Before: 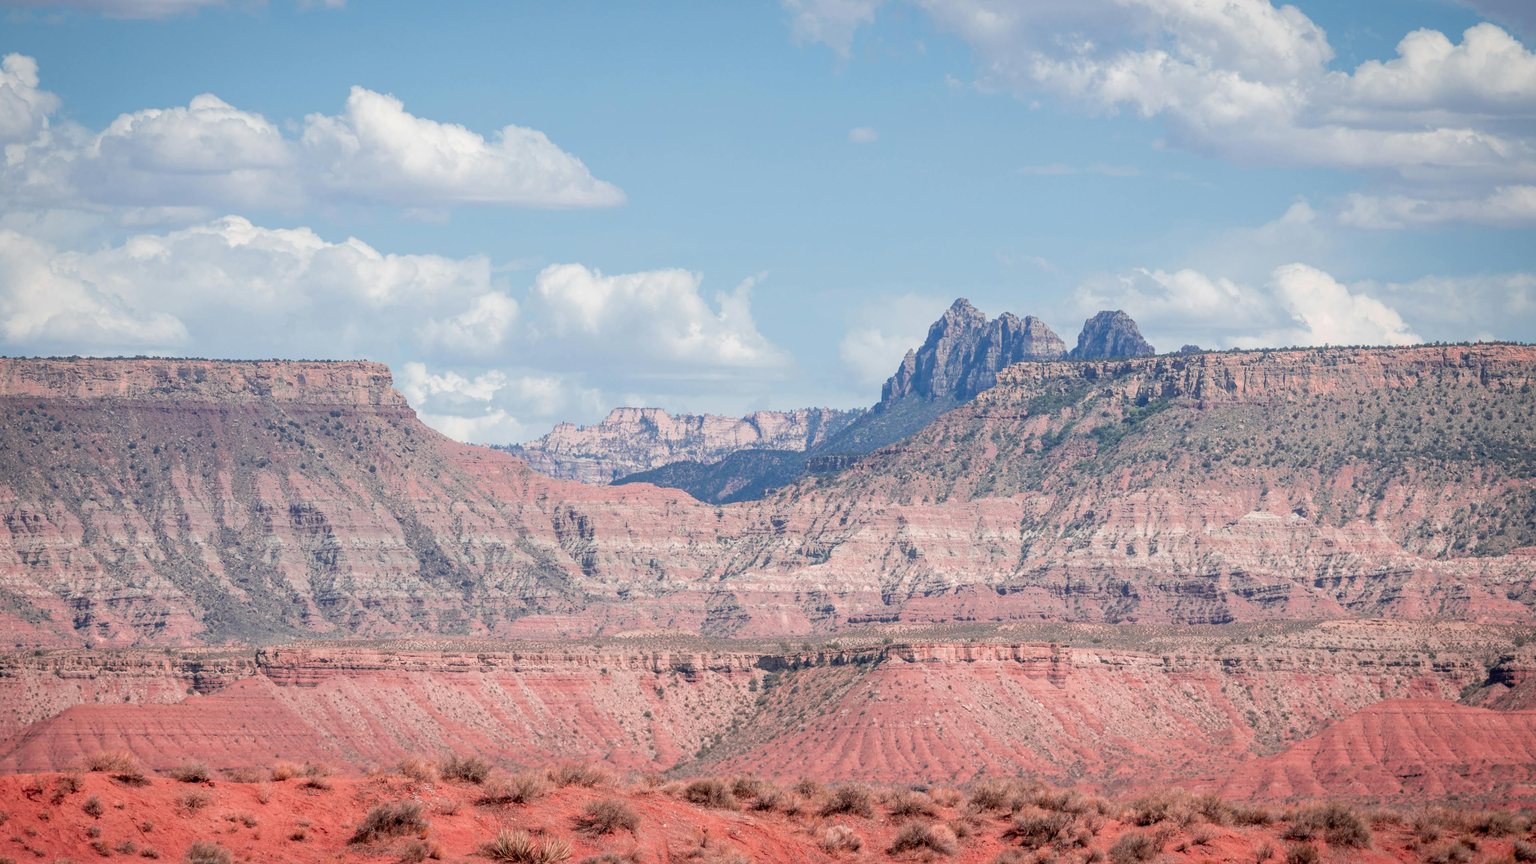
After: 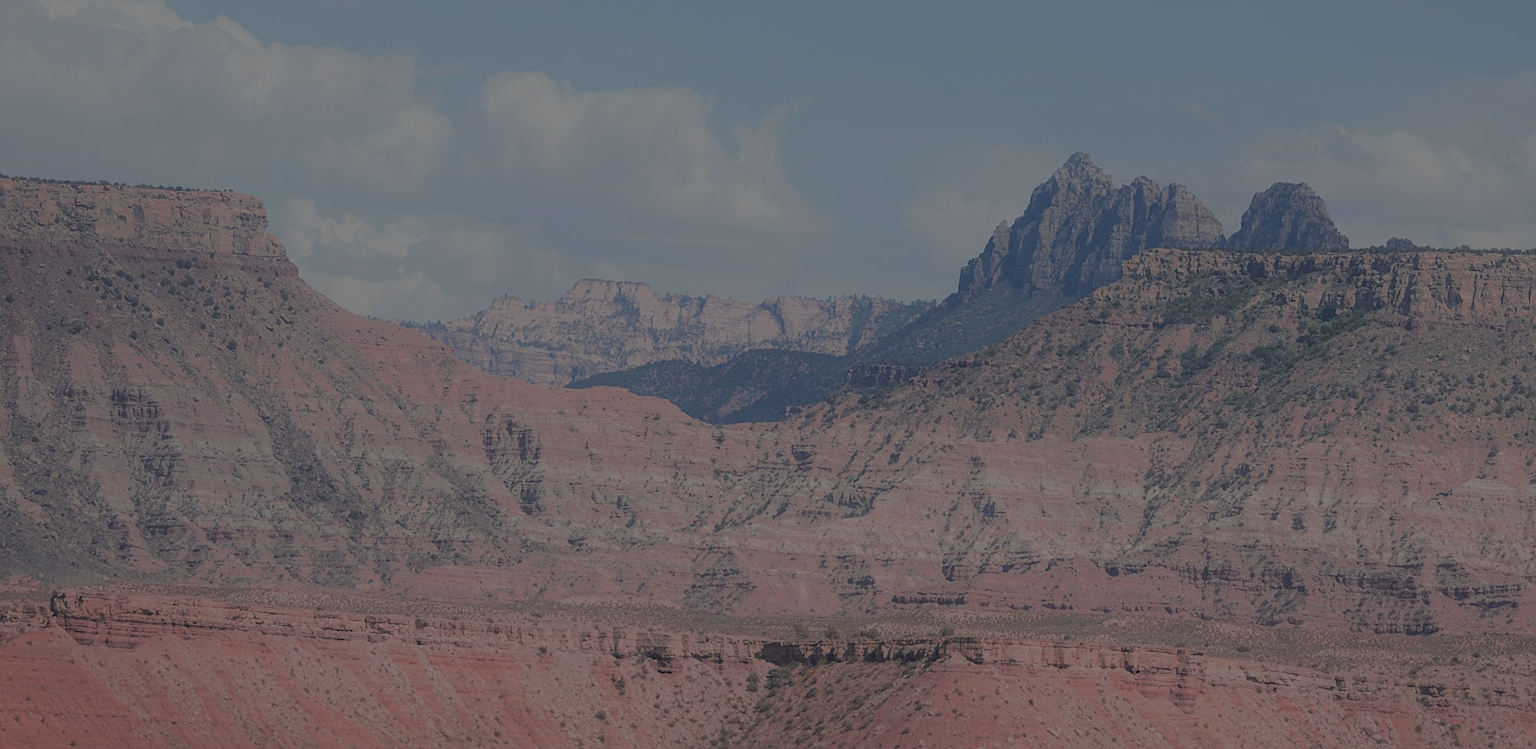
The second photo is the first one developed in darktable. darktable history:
crop and rotate: angle -3.37°, left 9.79%, top 20.73%, right 12.42%, bottom 11.82%
contrast equalizer: octaves 7, y [[0.6 ×6], [0.55 ×6], [0 ×6], [0 ×6], [0 ×6]], mix -1
color balance rgb: perceptual brilliance grading › global brilliance -48.39%
sharpen: on, module defaults
tone equalizer: -8 EV -0.75 EV, -7 EV -0.7 EV, -6 EV -0.6 EV, -5 EV -0.4 EV, -3 EV 0.4 EV, -2 EV 0.6 EV, -1 EV 0.7 EV, +0 EV 0.75 EV, edges refinement/feathering 500, mask exposure compensation -1.57 EV, preserve details no
